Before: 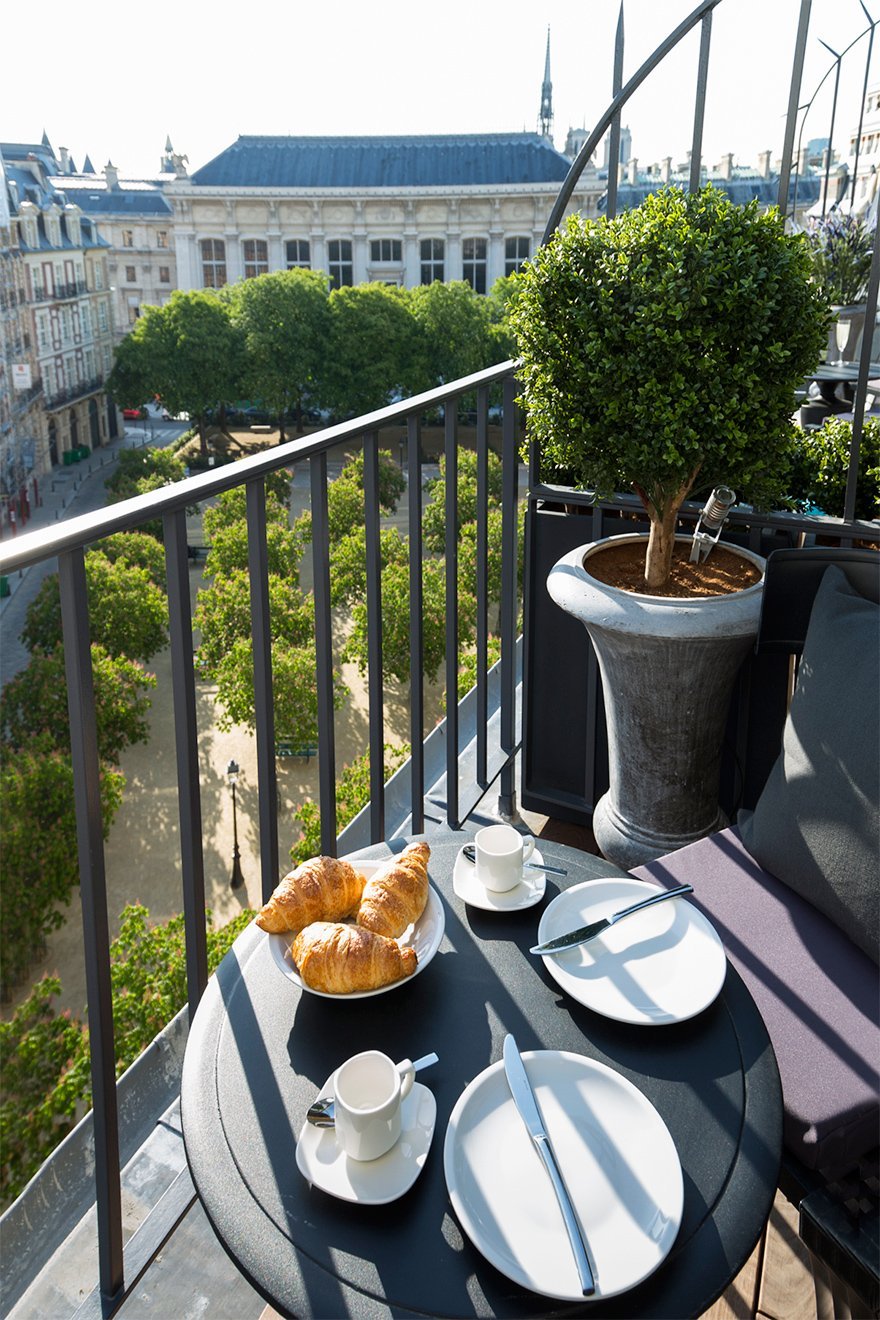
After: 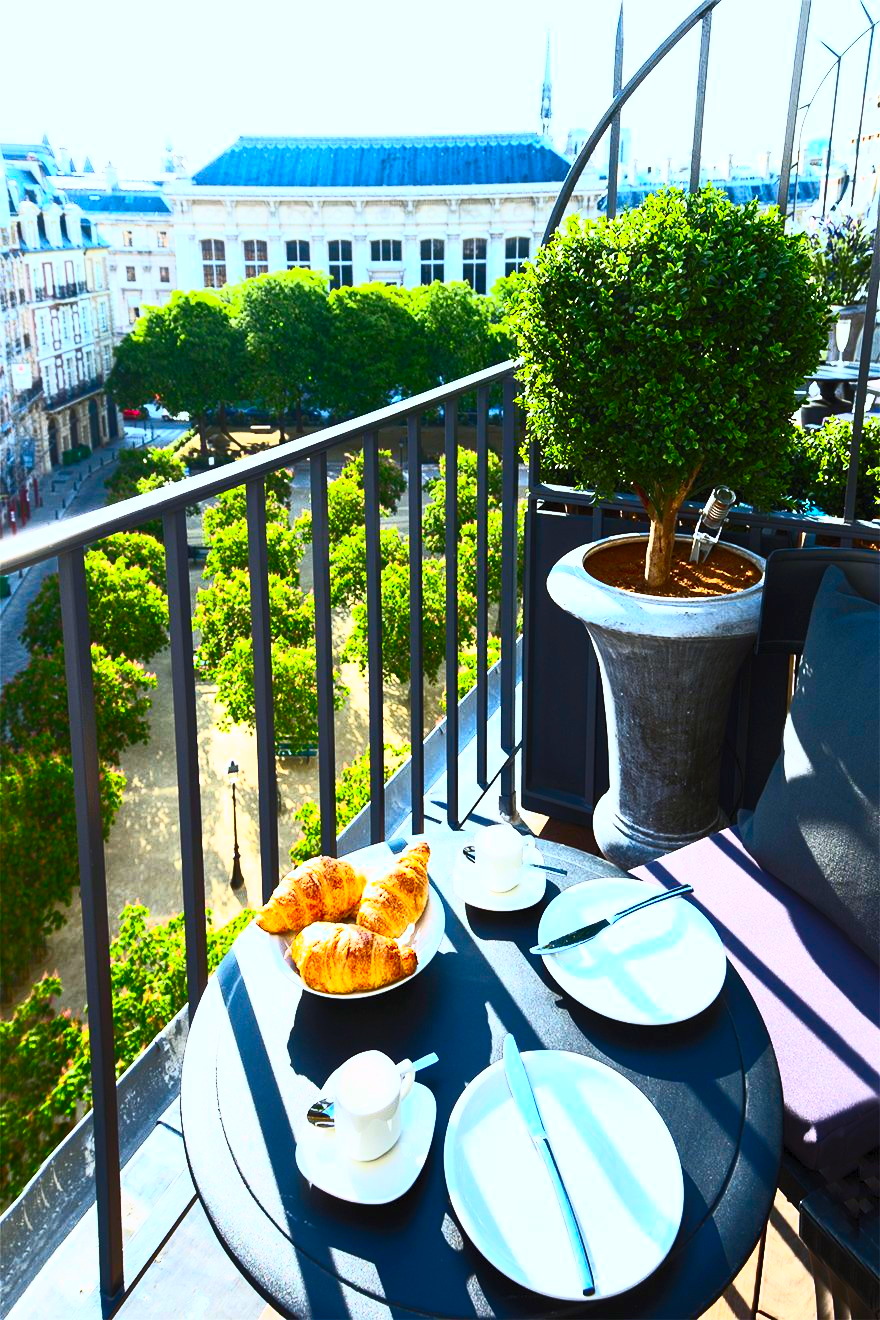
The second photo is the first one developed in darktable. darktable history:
white balance: red 0.967, blue 1.049
color correction: saturation 1.34
contrast brightness saturation: contrast 0.83, brightness 0.59, saturation 0.59
